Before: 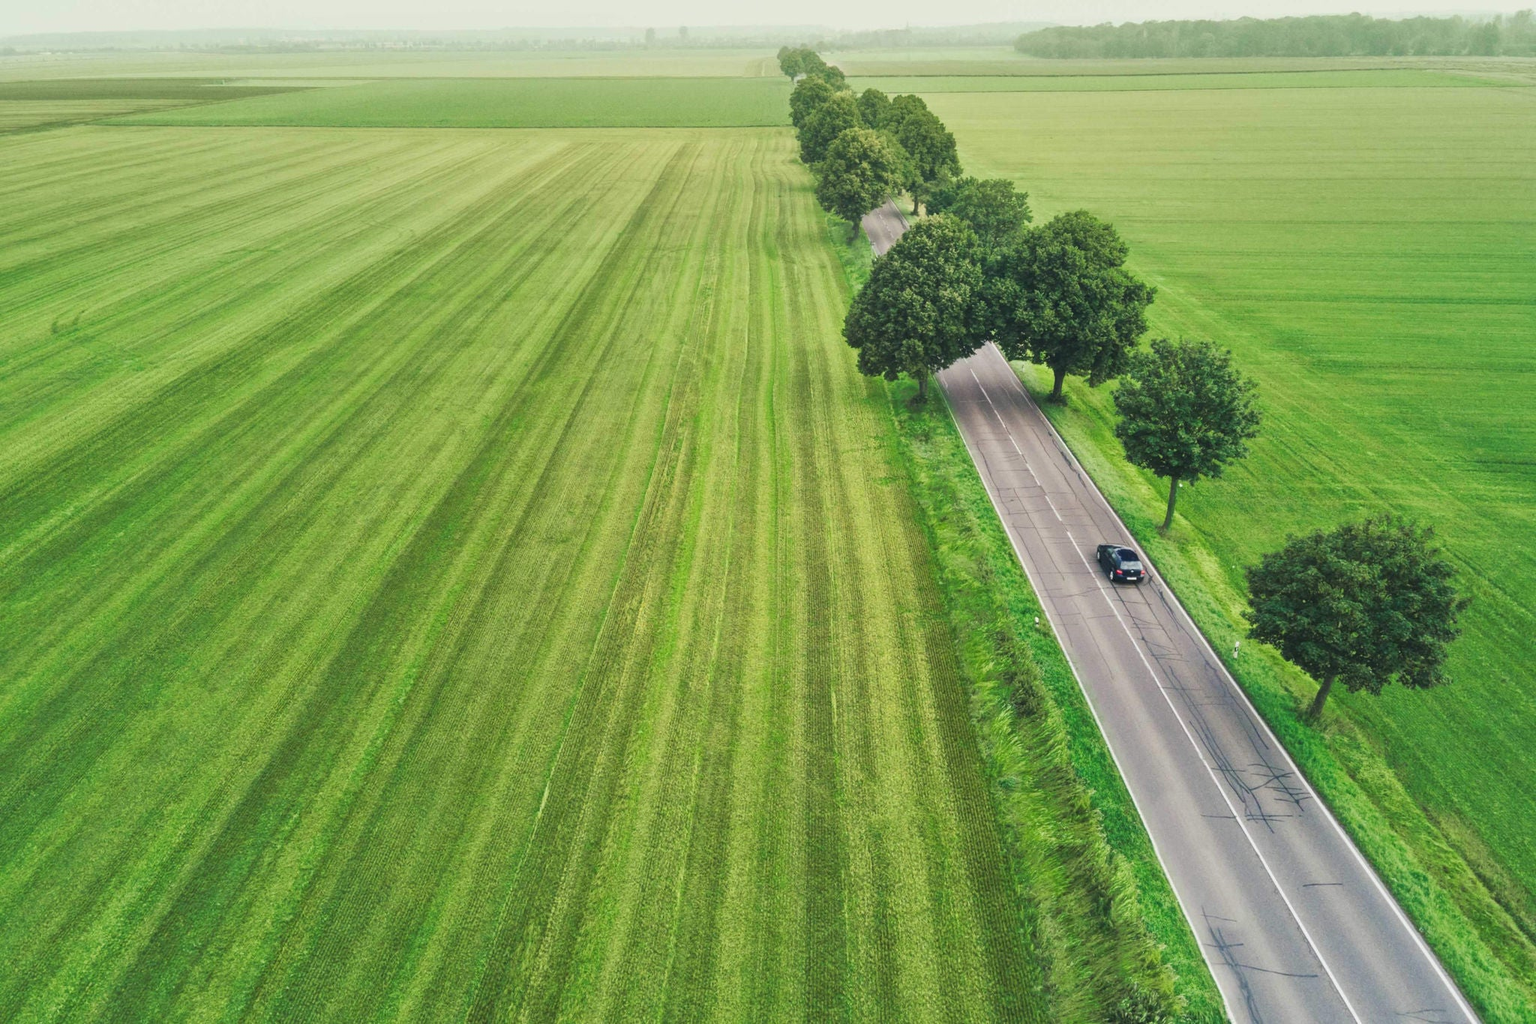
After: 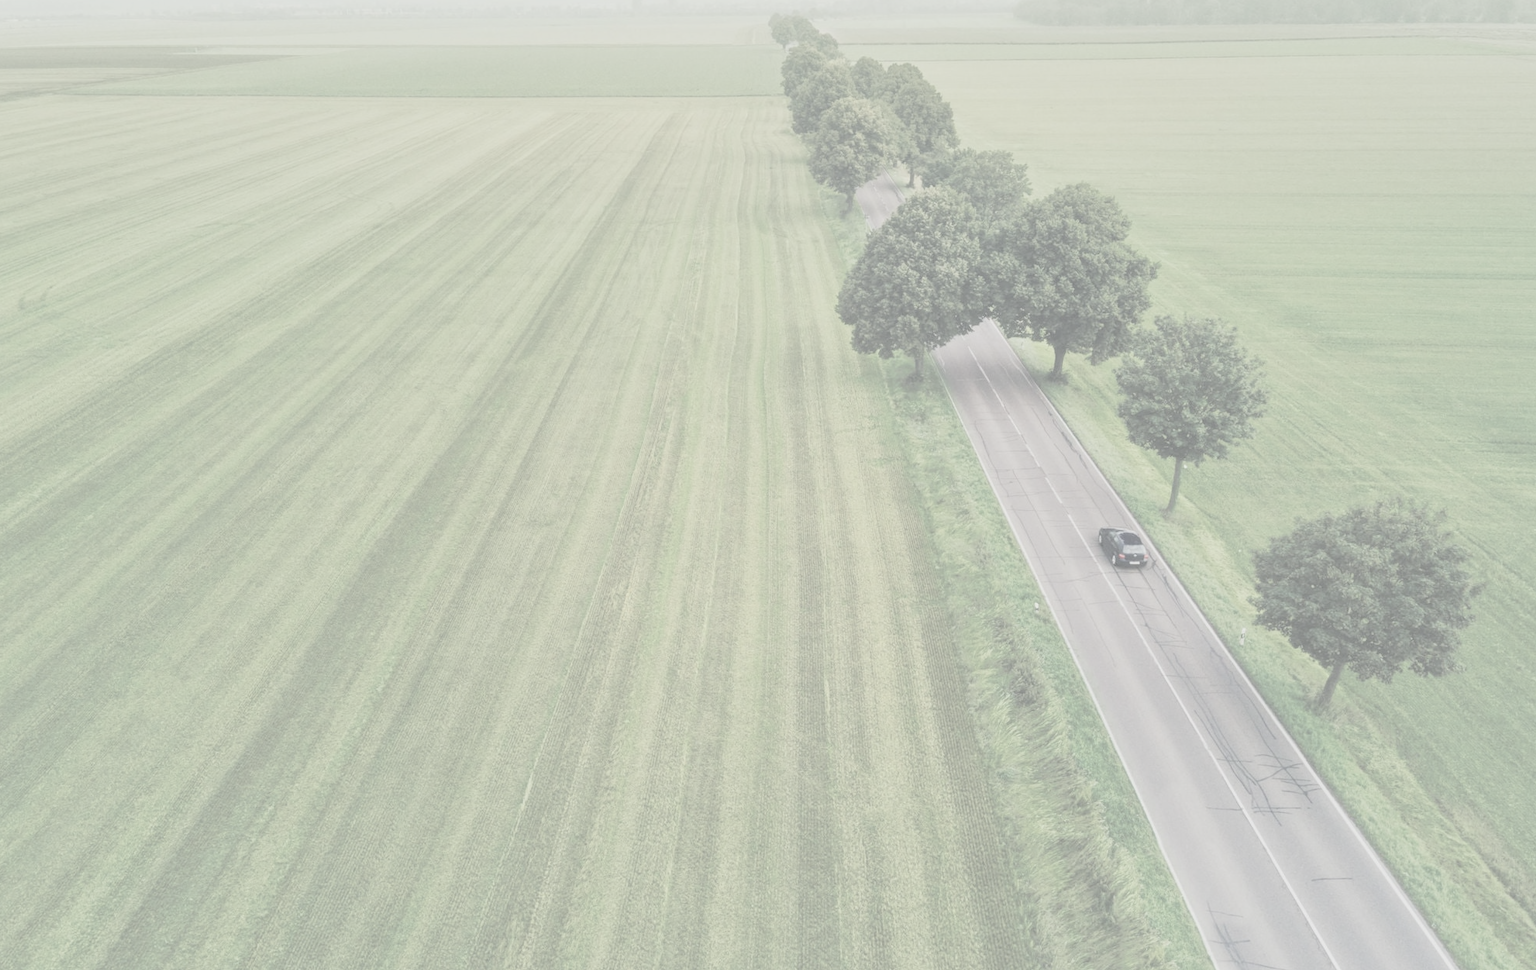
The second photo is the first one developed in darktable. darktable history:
contrast brightness saturation: contrast -0.318, brightness 0.755, saturation -0.786
crop: left 2.238%, top 3.297%, right 0.947%, bottom 4.97%
exposure: compensate highlight preservation false
